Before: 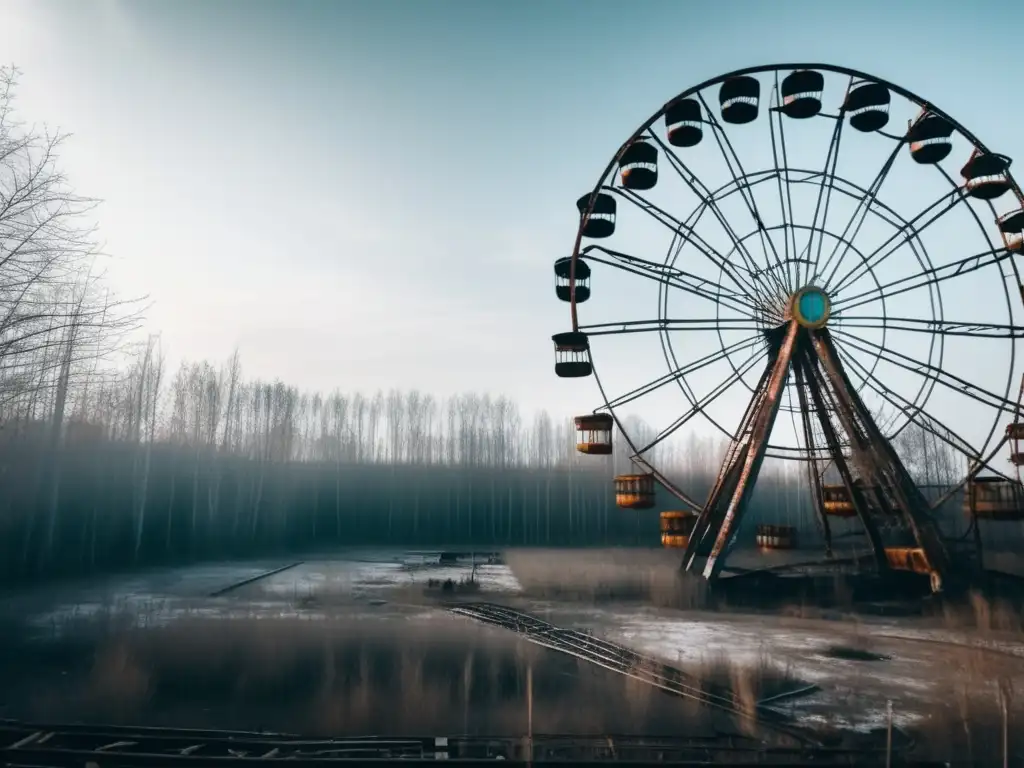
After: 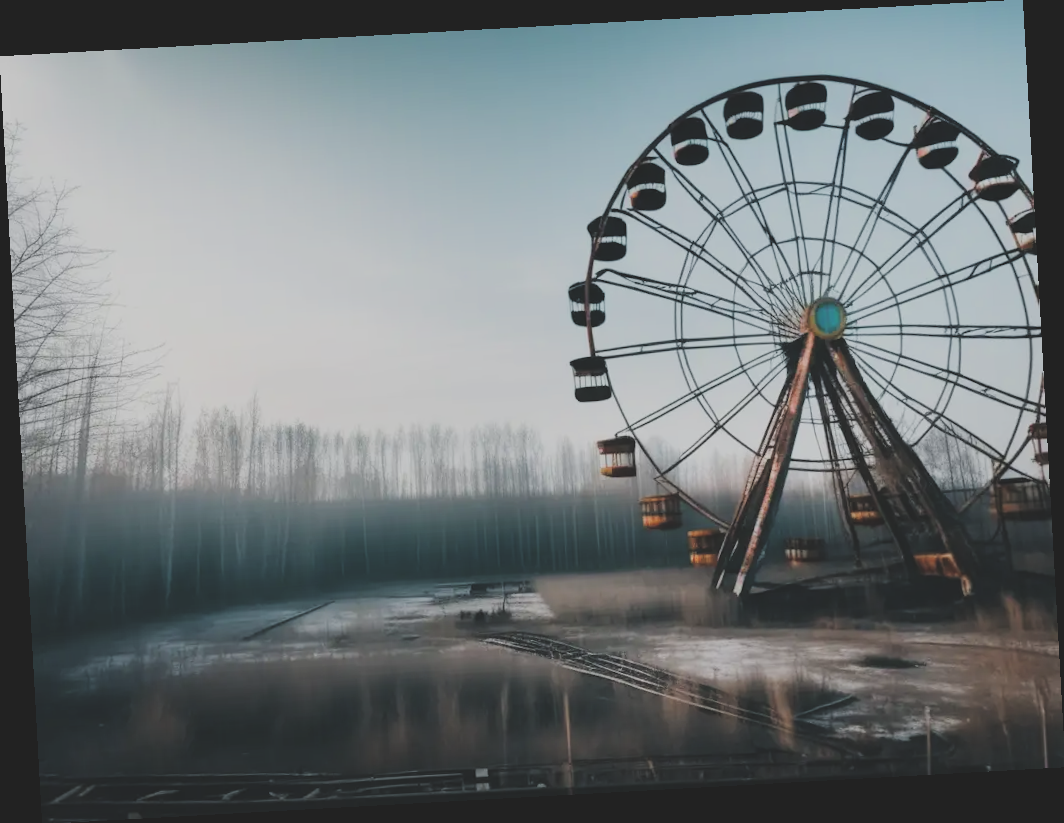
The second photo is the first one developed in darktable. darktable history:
filmic rgb: black relative exposure -6.98 EV, white relative exposure 5.63 EV, hardness 2.86
rotate and perspective: rotation -3.18°, automatic cropping off
exposure: black level correction -0.03, compensate highlight preservation false
